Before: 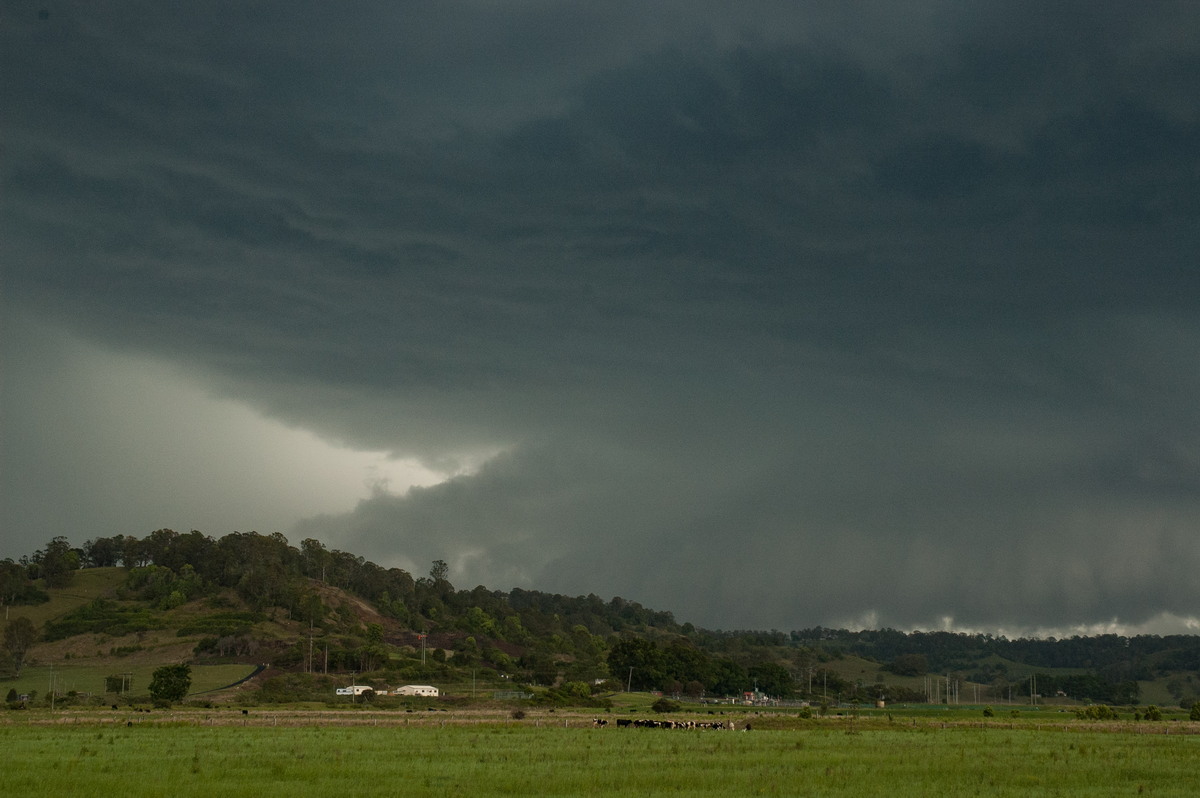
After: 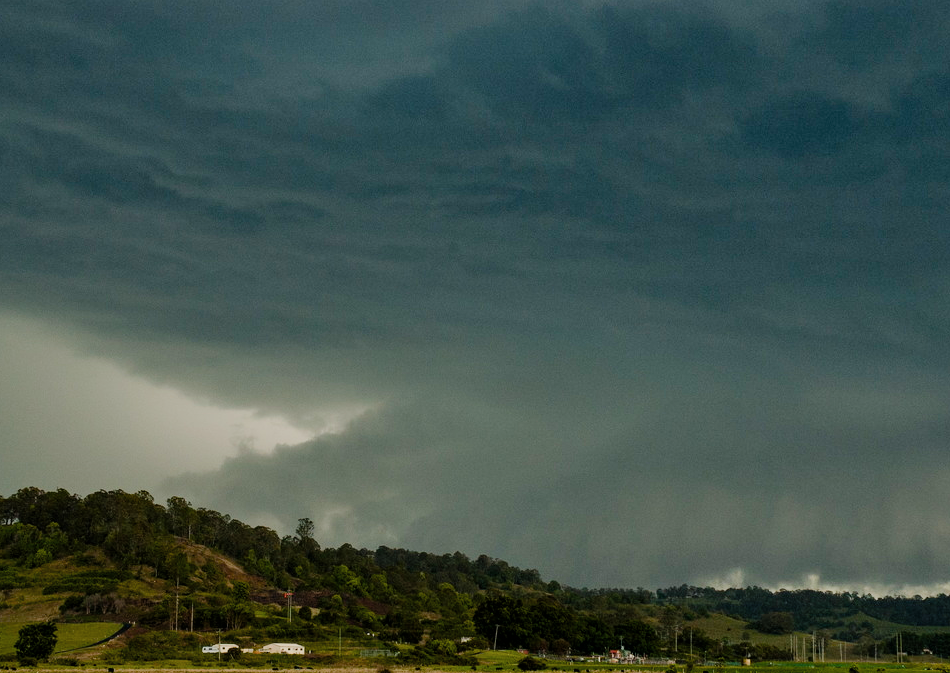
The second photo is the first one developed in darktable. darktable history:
contrast equalizer: y [[0.6 ×6], [0.55 ×6], [0 ×6], [0 ×6], [0 ×6]], mix 0.311
crop: left 11.189%, top 5.373%, right 9.562%, bottom 10.229%
color balance rgb: perceptual saturation grading › global saturation 20%, perceptual saturation grading › highlights -25.425%, perceptual saturation grading › shadows 49.71%, global vibrance 20%
filmic rgb: black relative exposure -7.65 EV, white relative exposure 4.56 EV, threshold 2.98 EV, hardness 3.61, enable highlight reconstruction true
shadows and highlights: soften with gaussian
